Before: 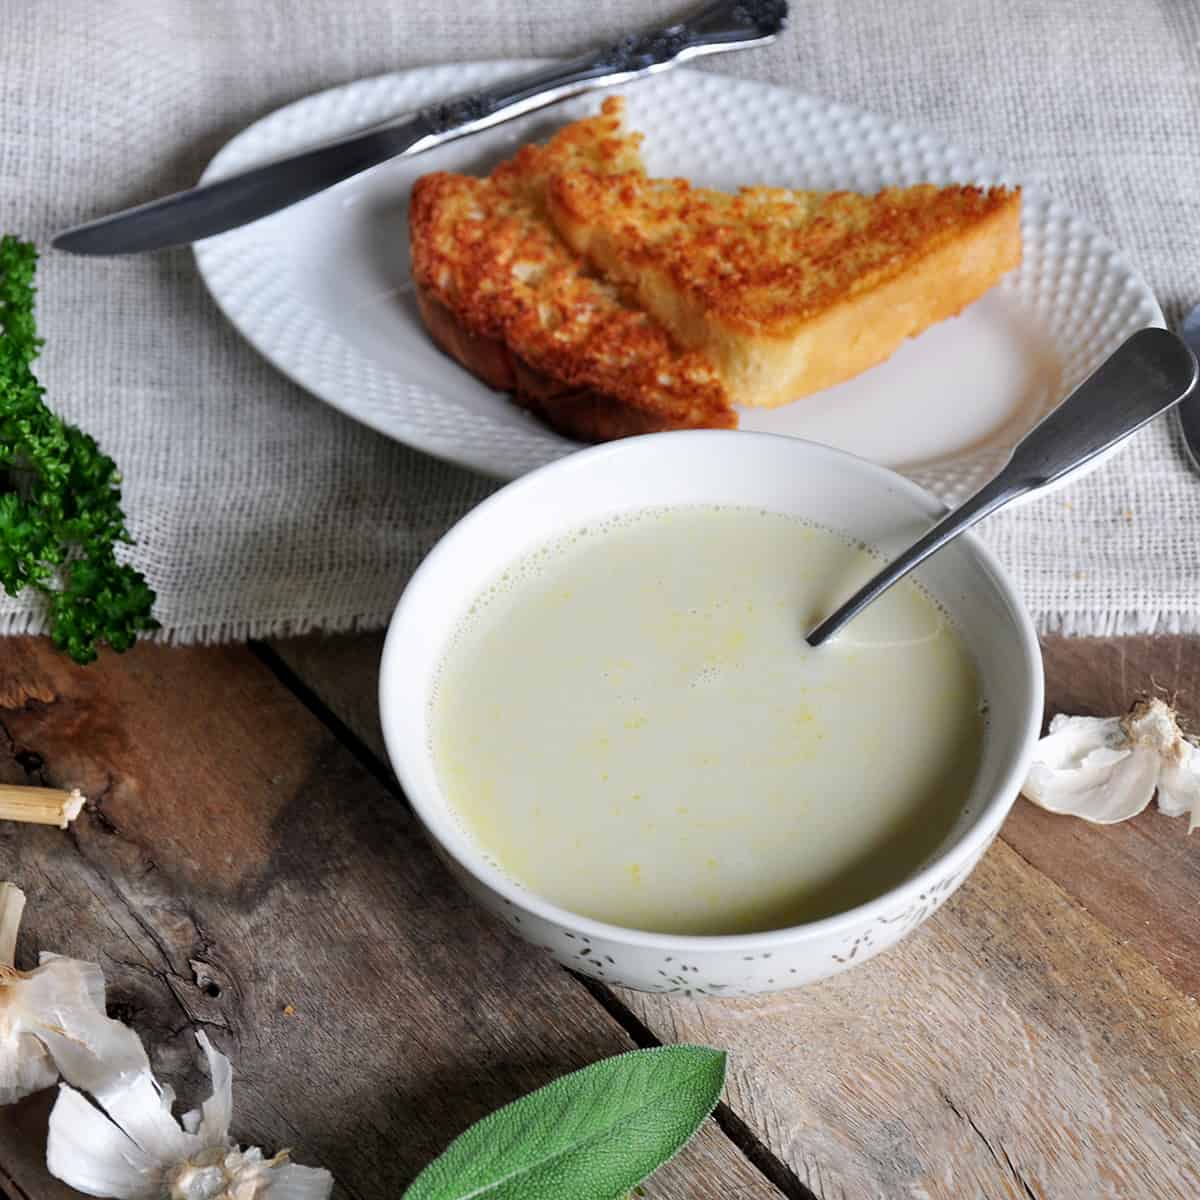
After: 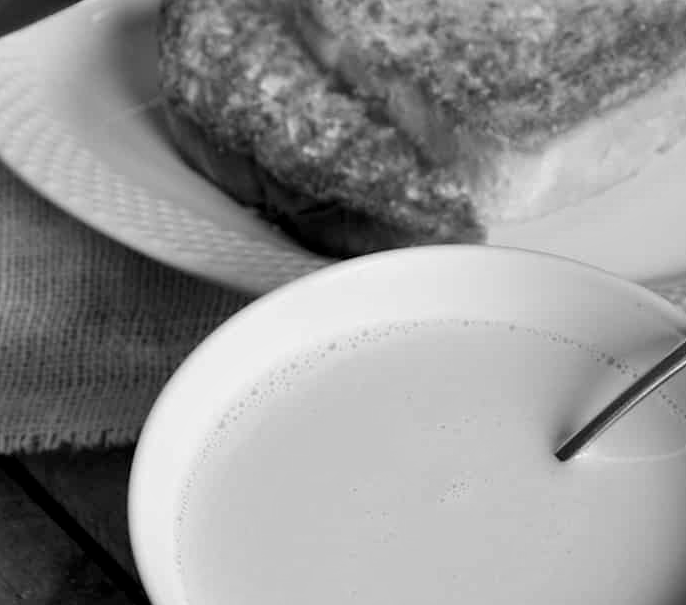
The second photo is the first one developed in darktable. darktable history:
crop: left 20.932%, top 15.471%, right 21.848%, bottom 34.081%
monochrome: a 26.22, b 42.67, size 0.8
exposure: black level correction 0.002, exposure 0.15 EV, compensate highlight preservation false
